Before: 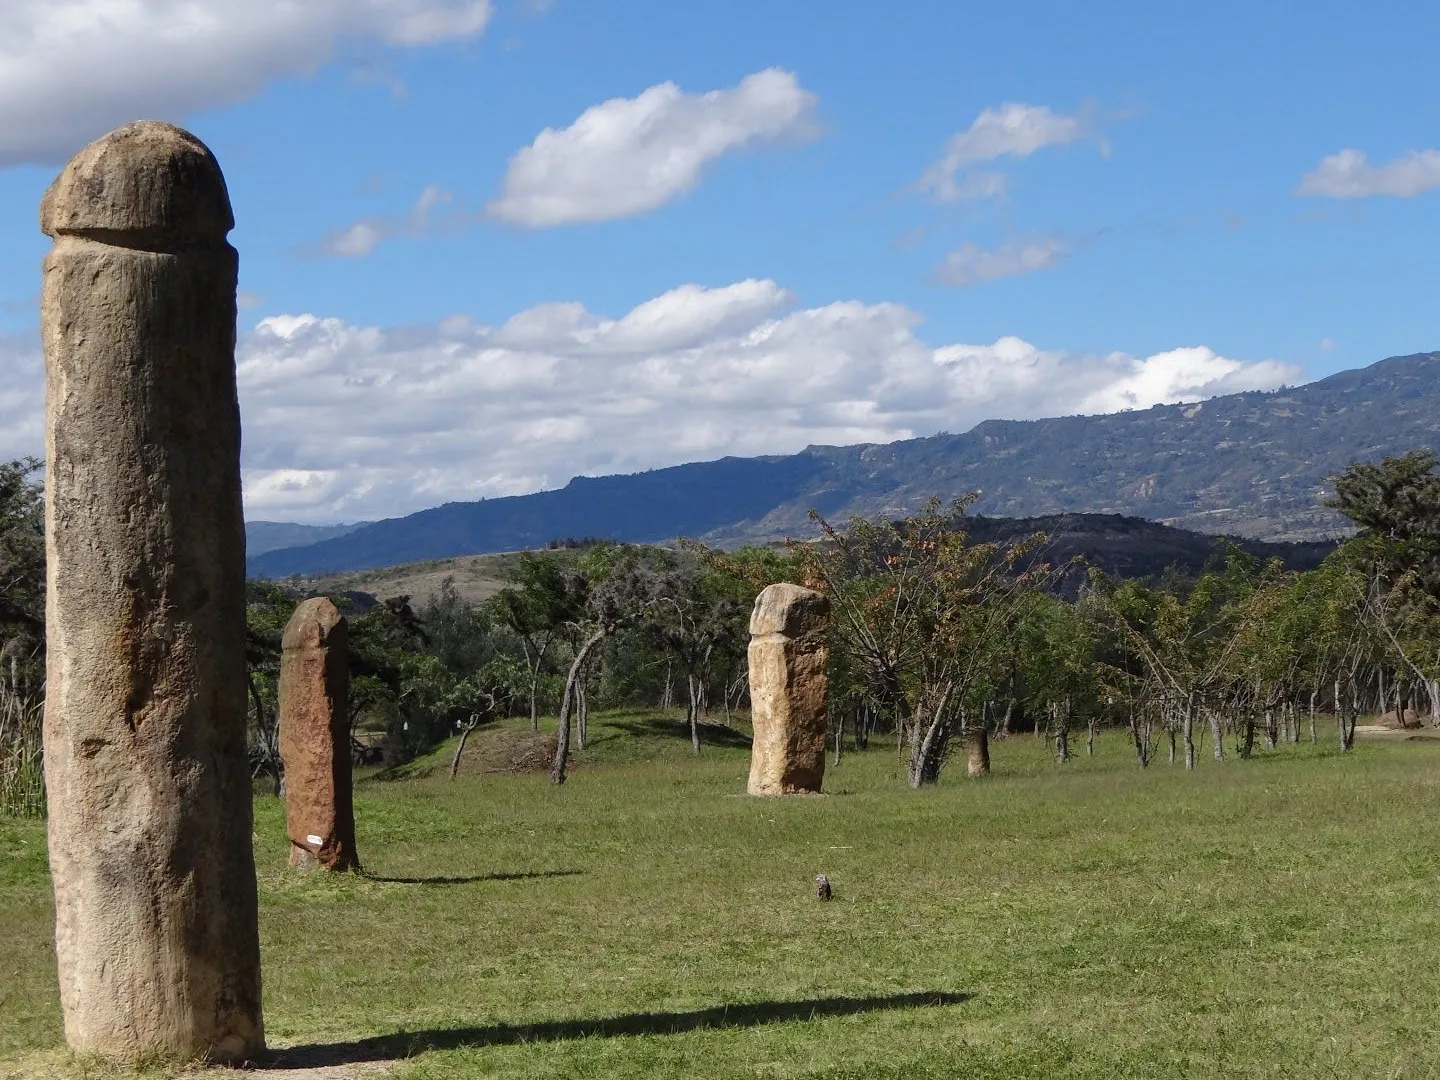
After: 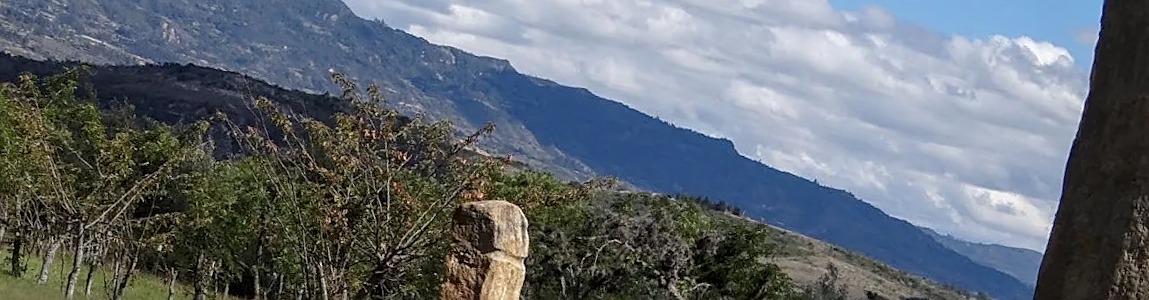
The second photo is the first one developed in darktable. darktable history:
sharpen: on, module defaults
crop and rotate: angle 16.12°, top 30.835%, bottom 35.653%
rotate and perspective: rotation 4.1°, automatic cropping off
local contrast: on, module defaults
